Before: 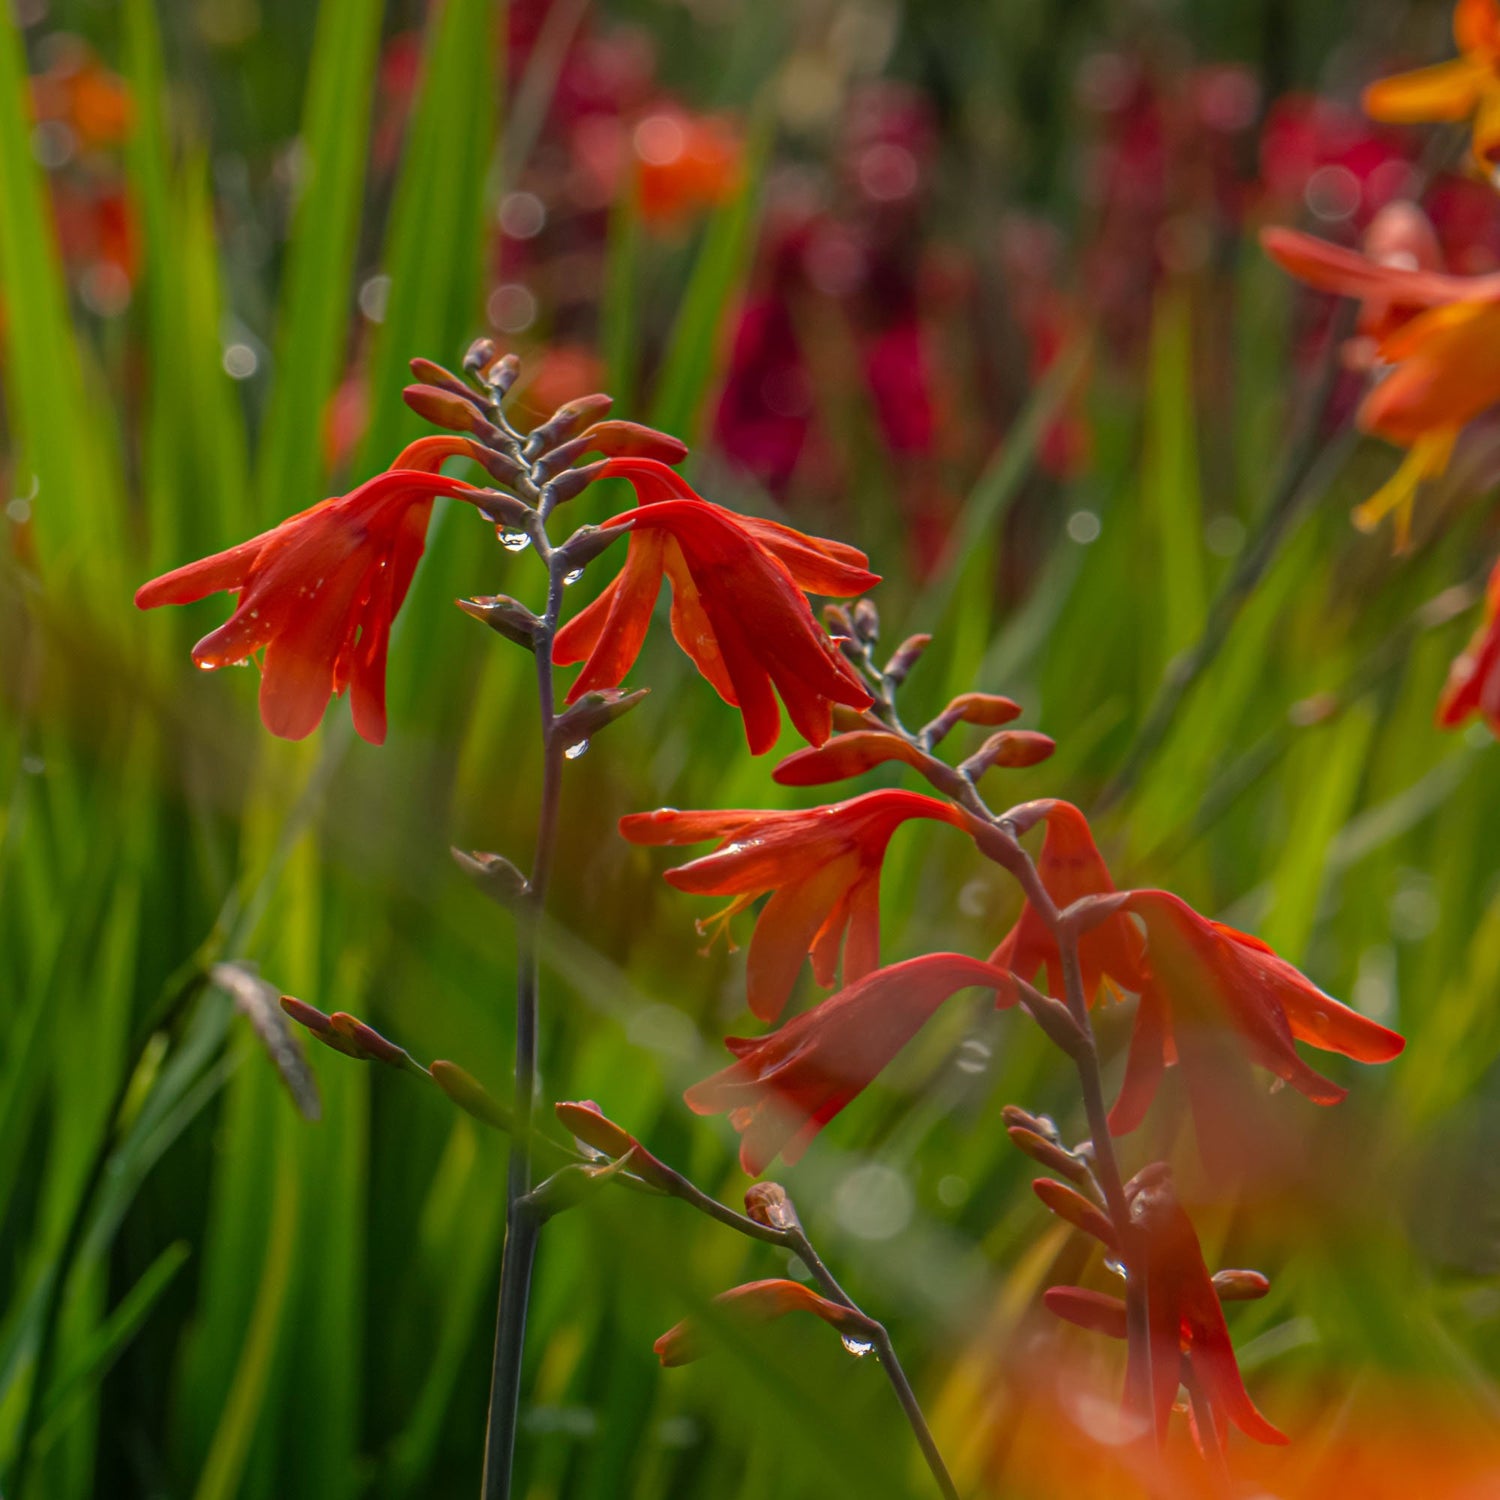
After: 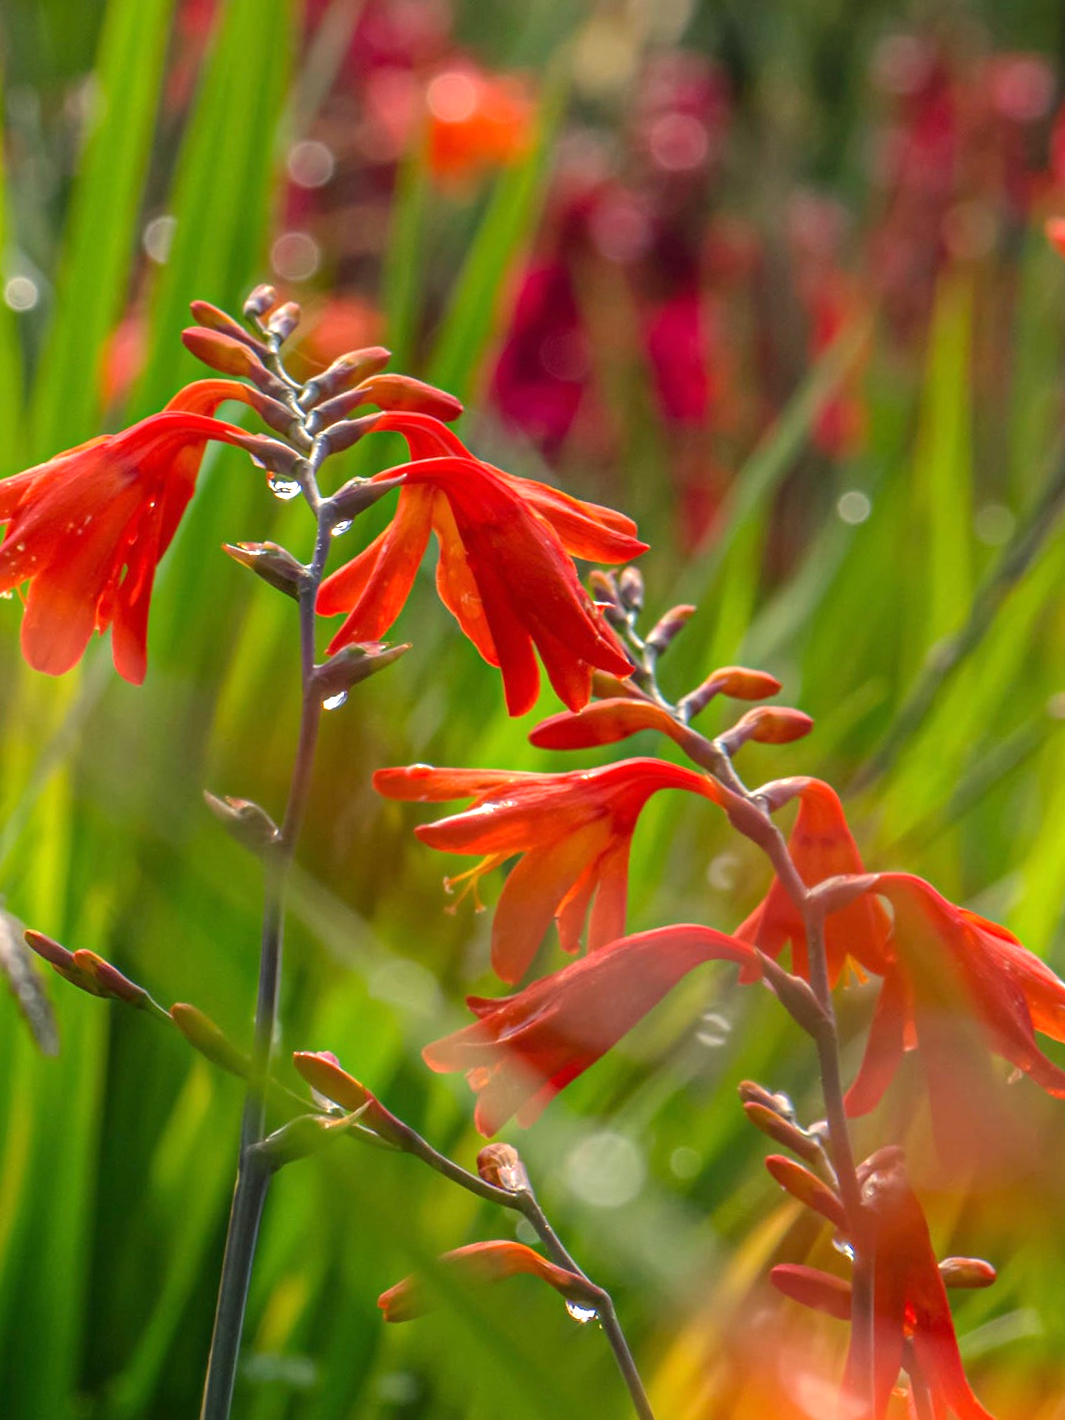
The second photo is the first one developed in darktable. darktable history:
crop and rotate: angle -3.27°, left 14.277%, top 0.028%, right 10.766%, bottom 0.028%
exposure: exposure 1 EV, compensate highlight preservation false
